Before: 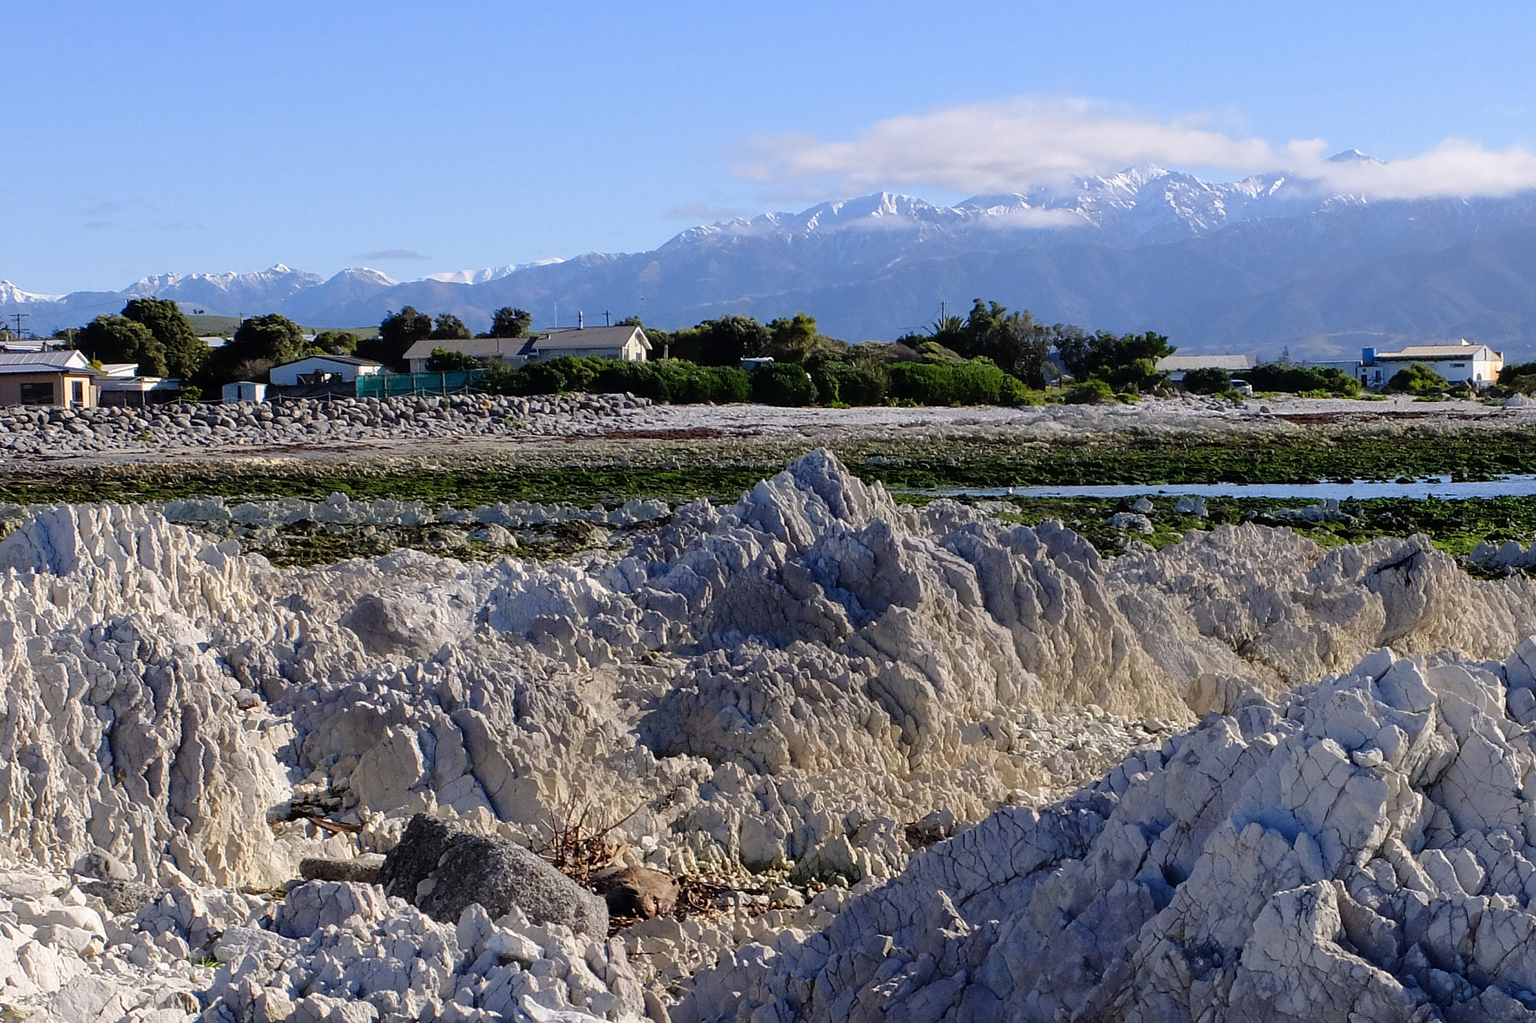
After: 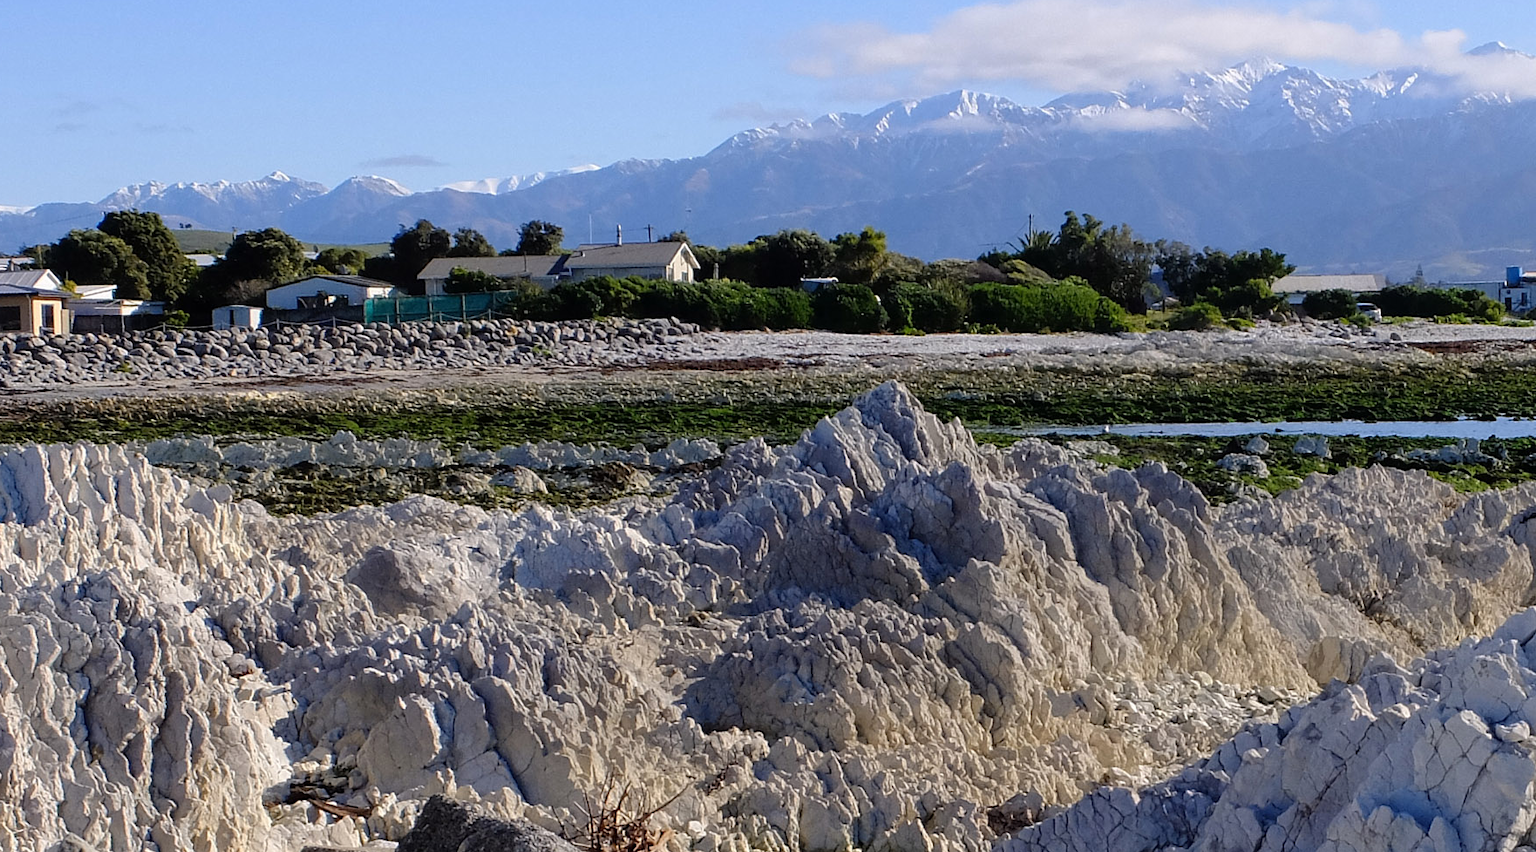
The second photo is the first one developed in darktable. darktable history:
crop and rotate: left 2.345%, top 11.078%, right 9.527%, bottom 15.441%
tone equalizer: edges refinement/feathering 500, mask exposure compensation -1.57 EV, preserve details guided filter
